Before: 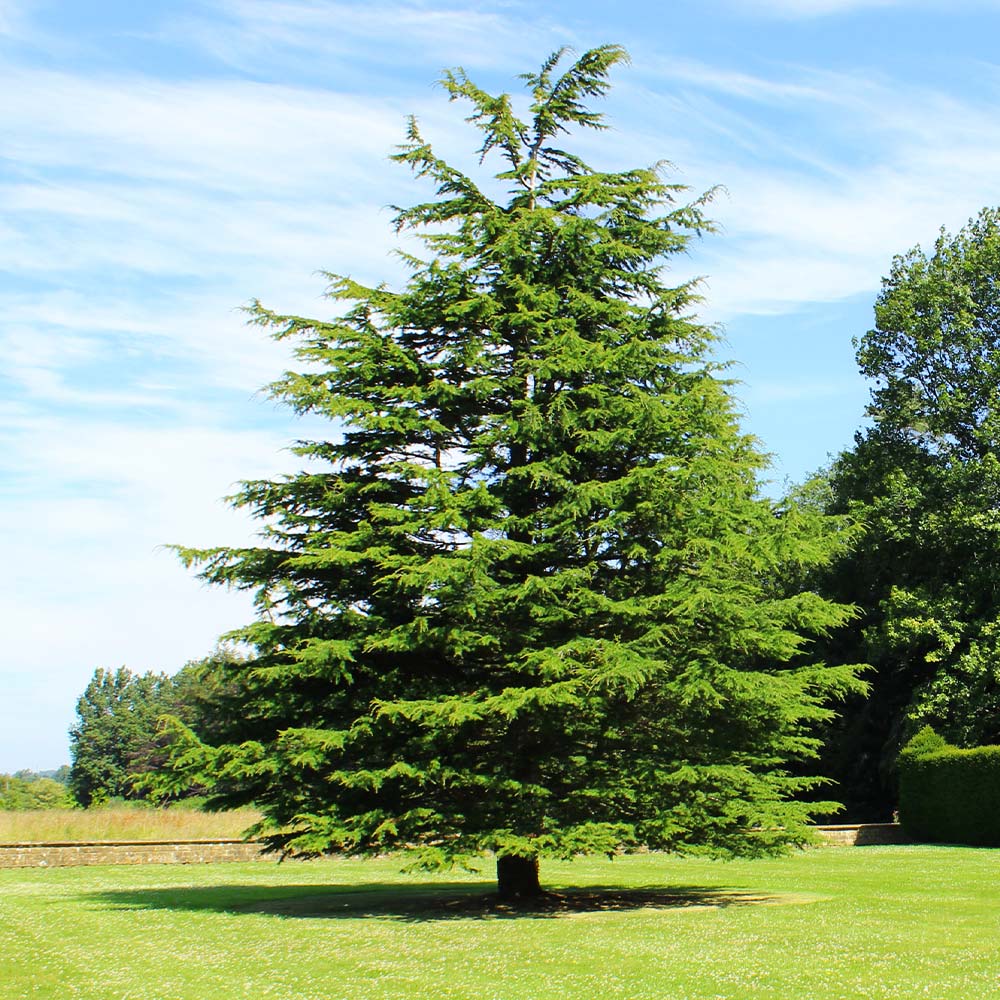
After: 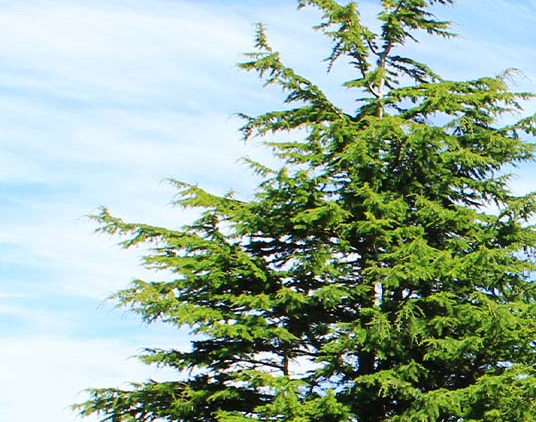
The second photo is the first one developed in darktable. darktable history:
crop: left 15.285%, top 9.221%, right 31.103%, bottom 48.533%
